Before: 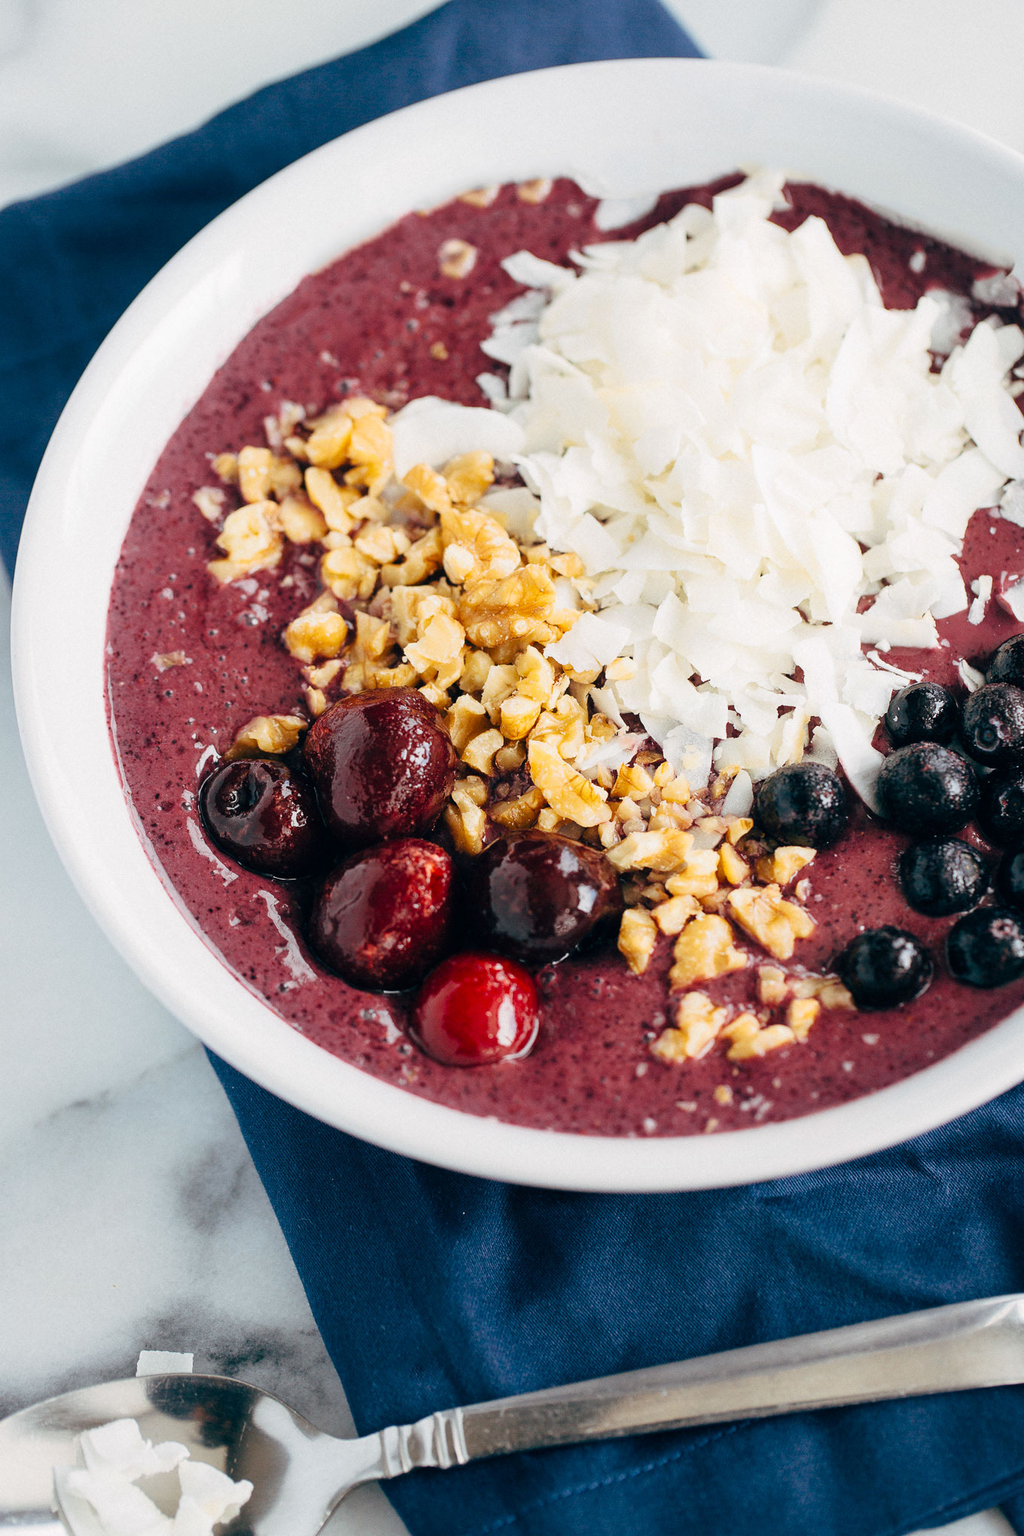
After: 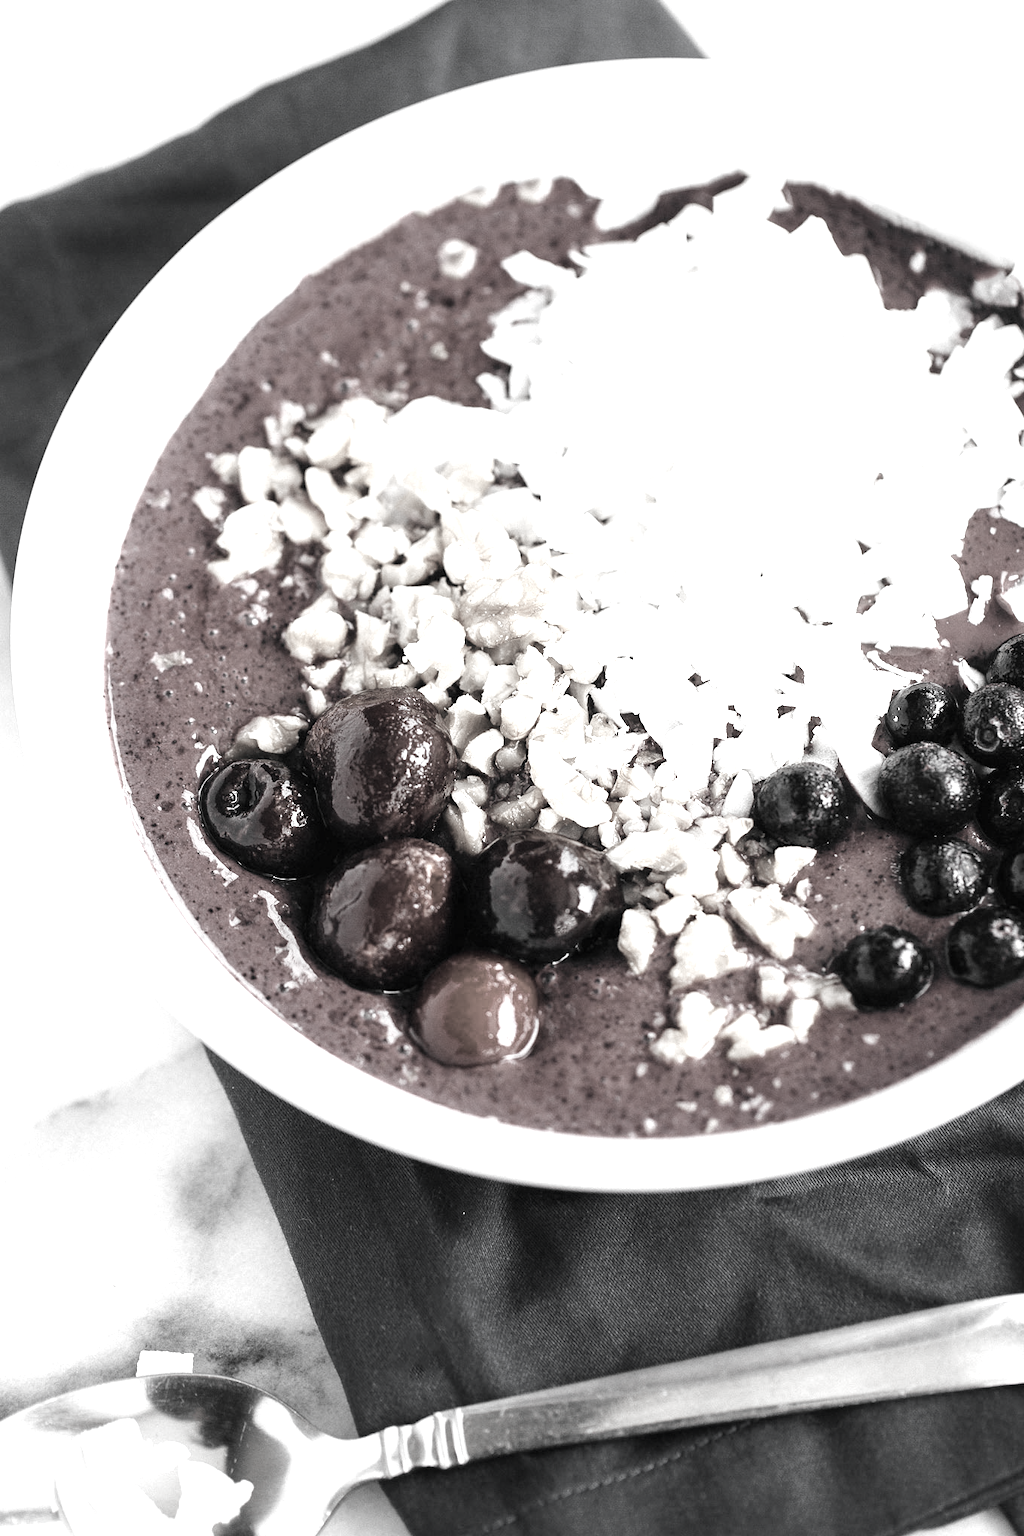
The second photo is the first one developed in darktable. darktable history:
exposure: exposure 0.924 EV, compensate exposure bias true, compensate highlight preservation false
color zones: curves: ch1 [(0, 0.292) (0.001, 0.292) (0.2, 0.264) (0.4, 0.248) (0.6, 0.248) (0.8, 0.264) (0.999, 0.292) (1, 0.292)], mix 100.27%
